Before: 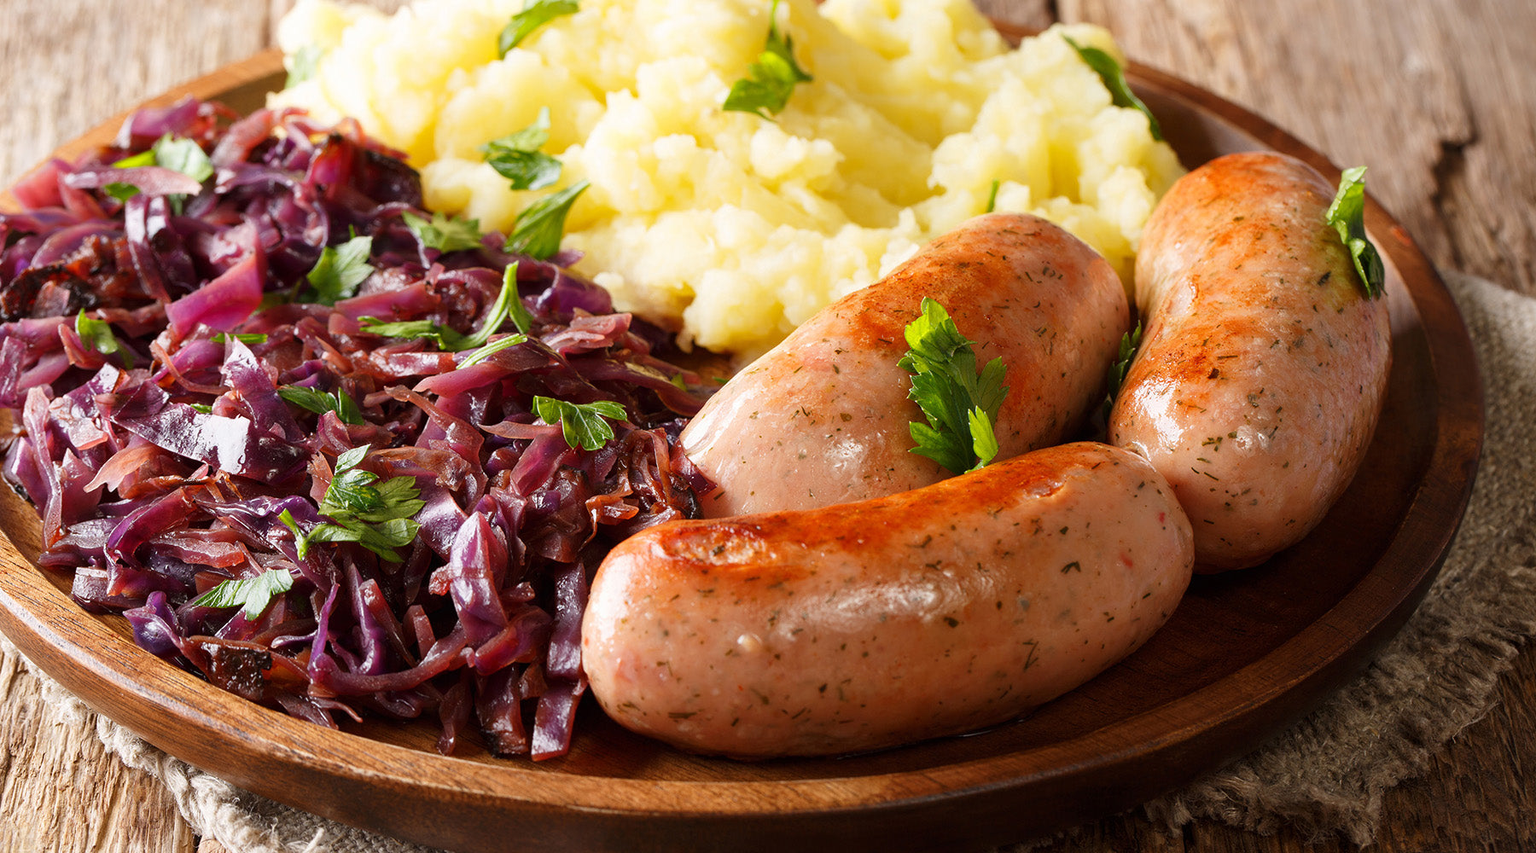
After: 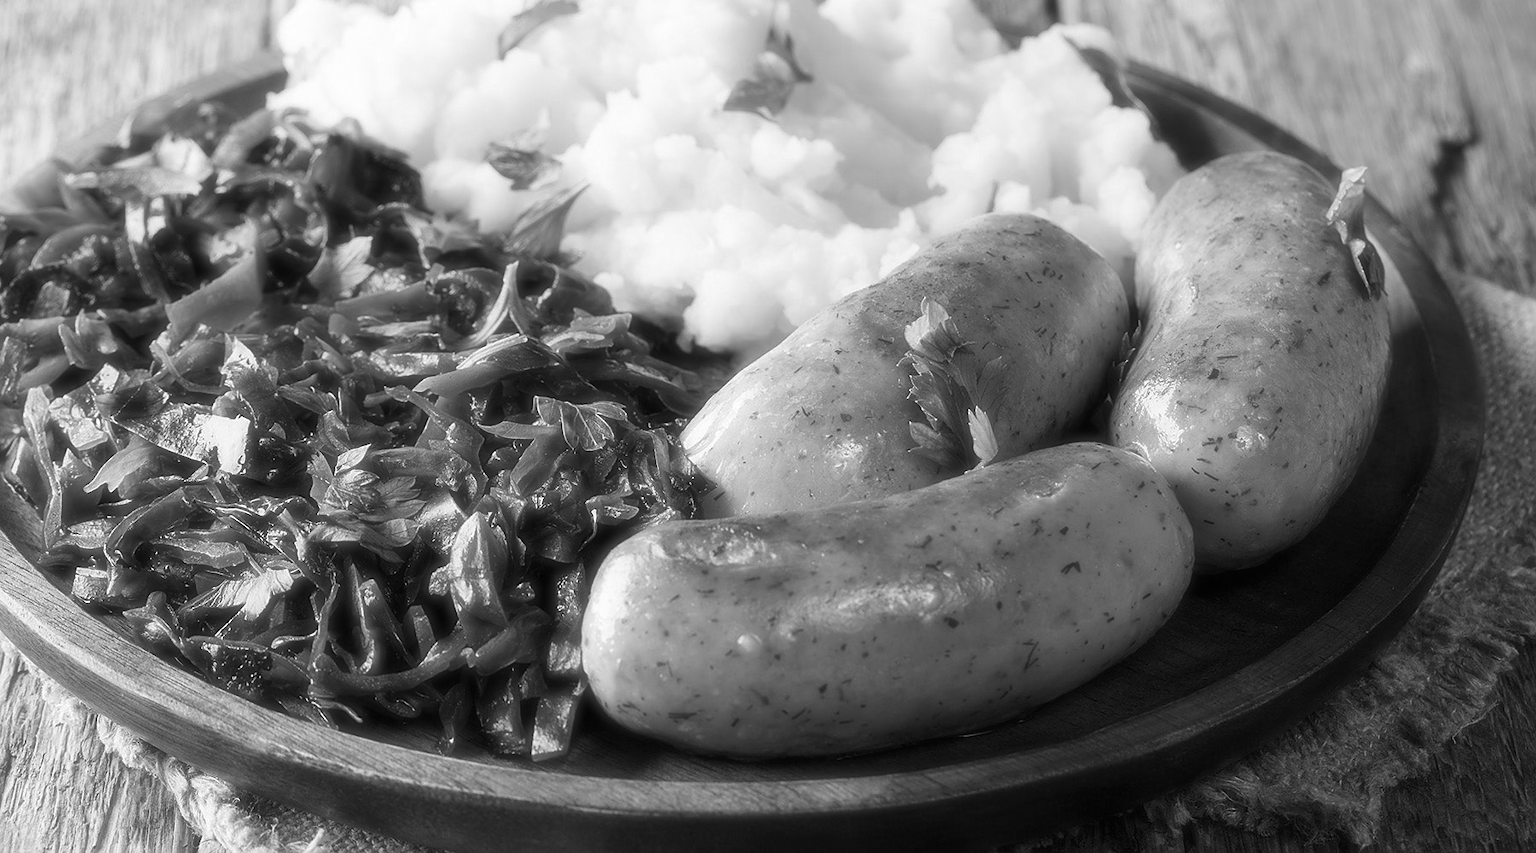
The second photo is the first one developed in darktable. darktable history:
monochrome: on, module defaults
sharpen: radius 1.864, amount 0.398, threshold 1.271
soften: size 19.52%, mix 20.32%
